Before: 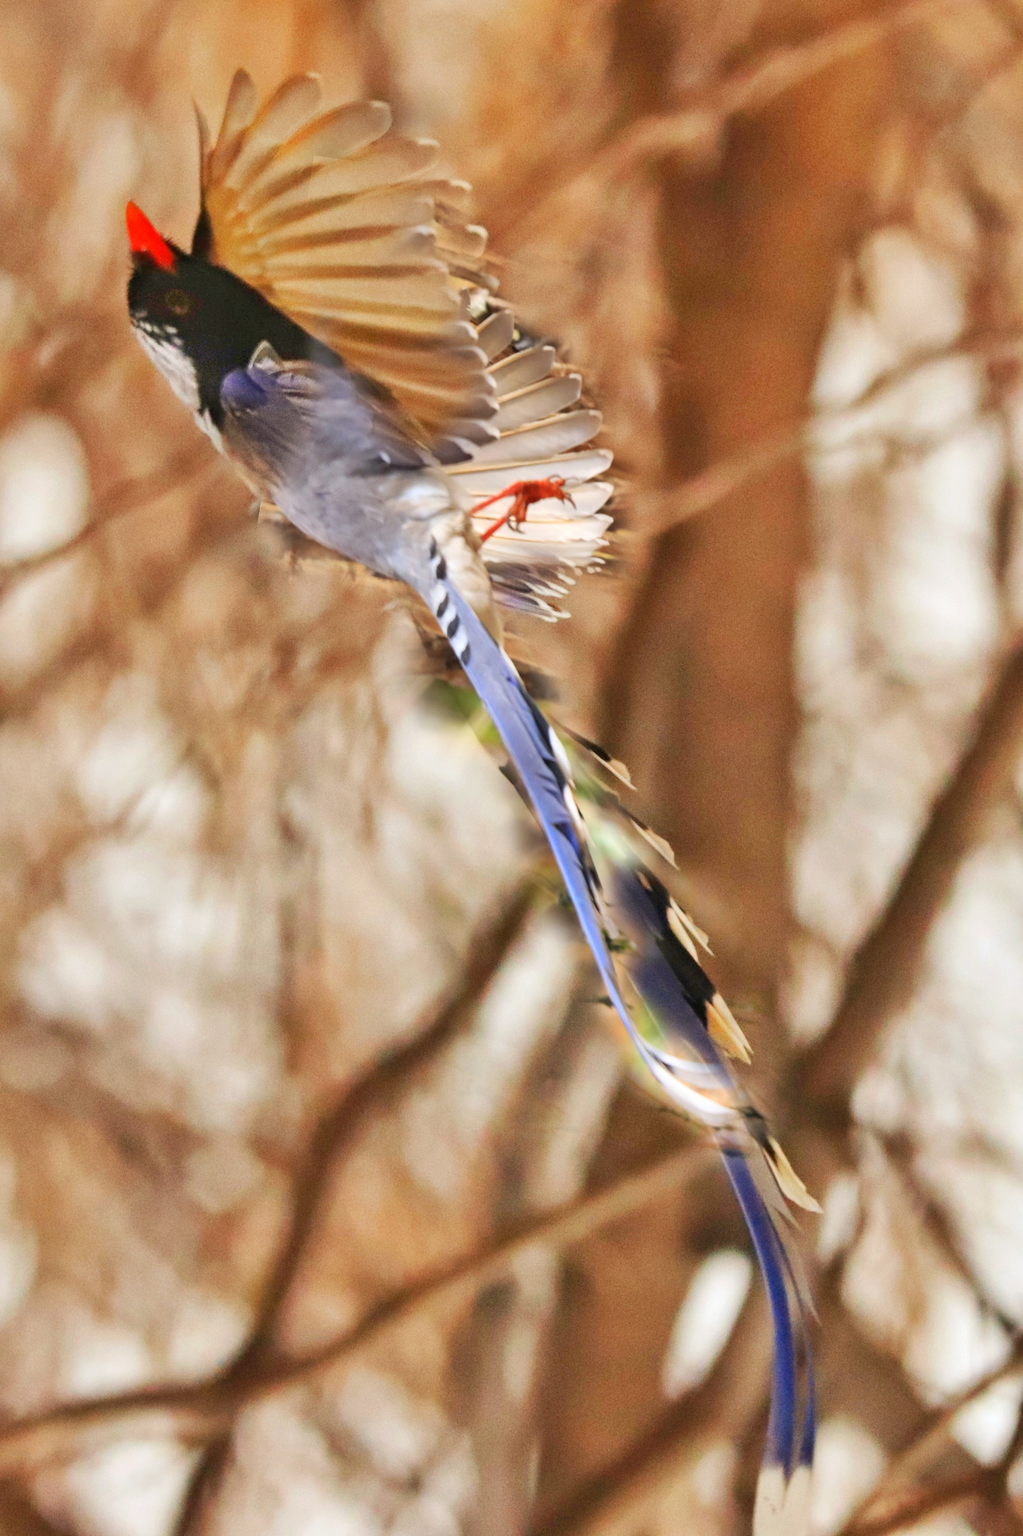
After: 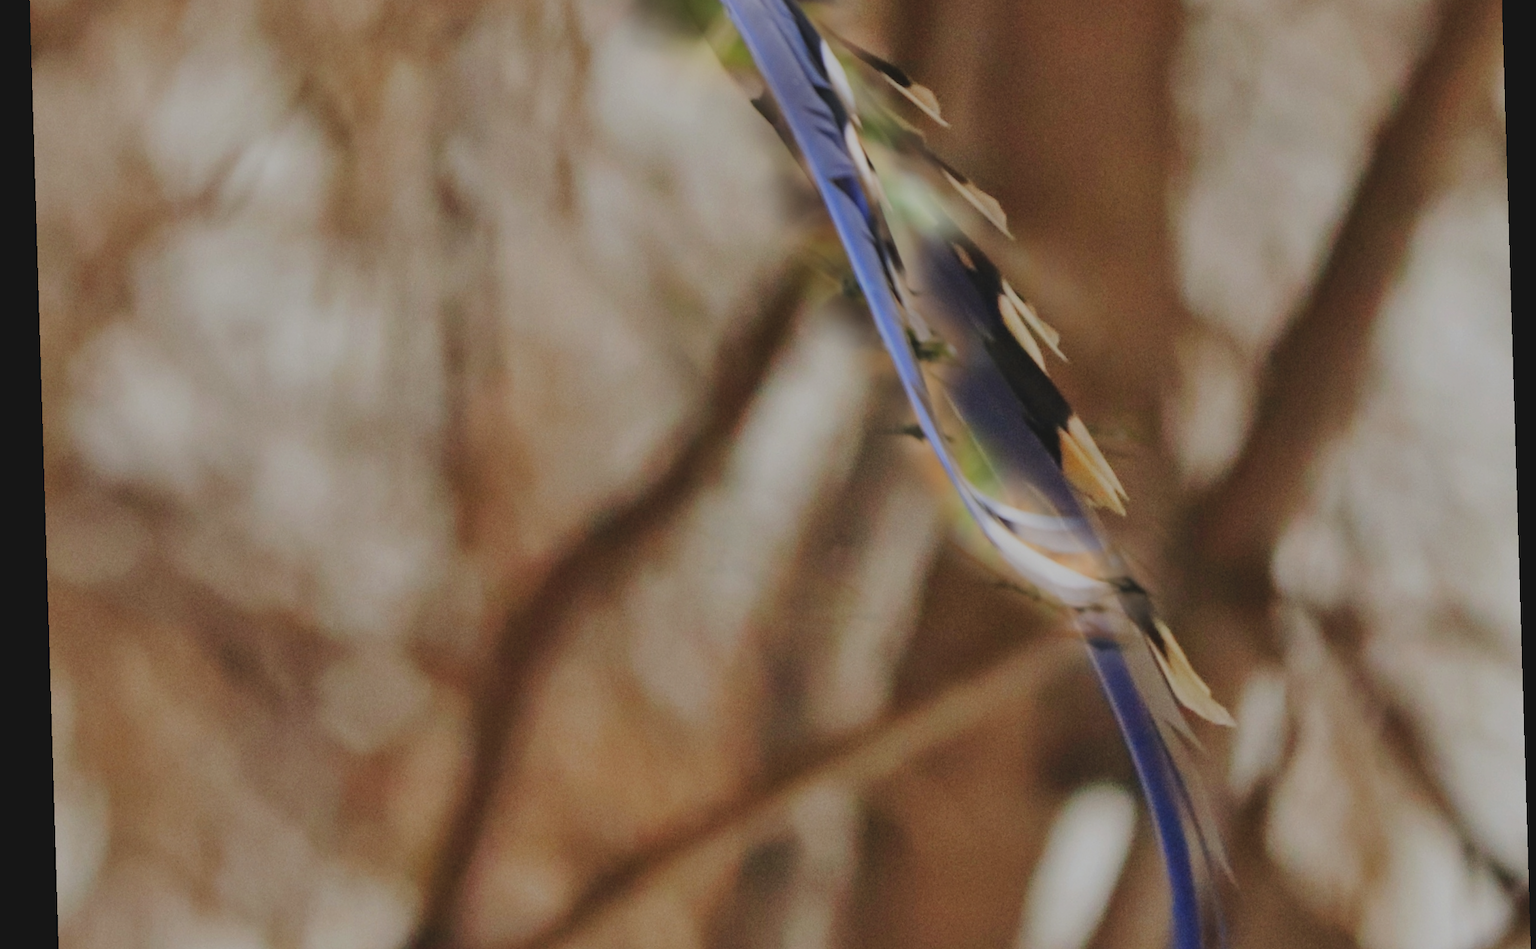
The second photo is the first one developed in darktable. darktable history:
rotate and perspective: rotation -1.75°, automatic cropping off
crop: top 45.551%, bottom 12.262%
exposure: black level correction -0.016, exposure -1.018 EV, compensate highlight preservation false
